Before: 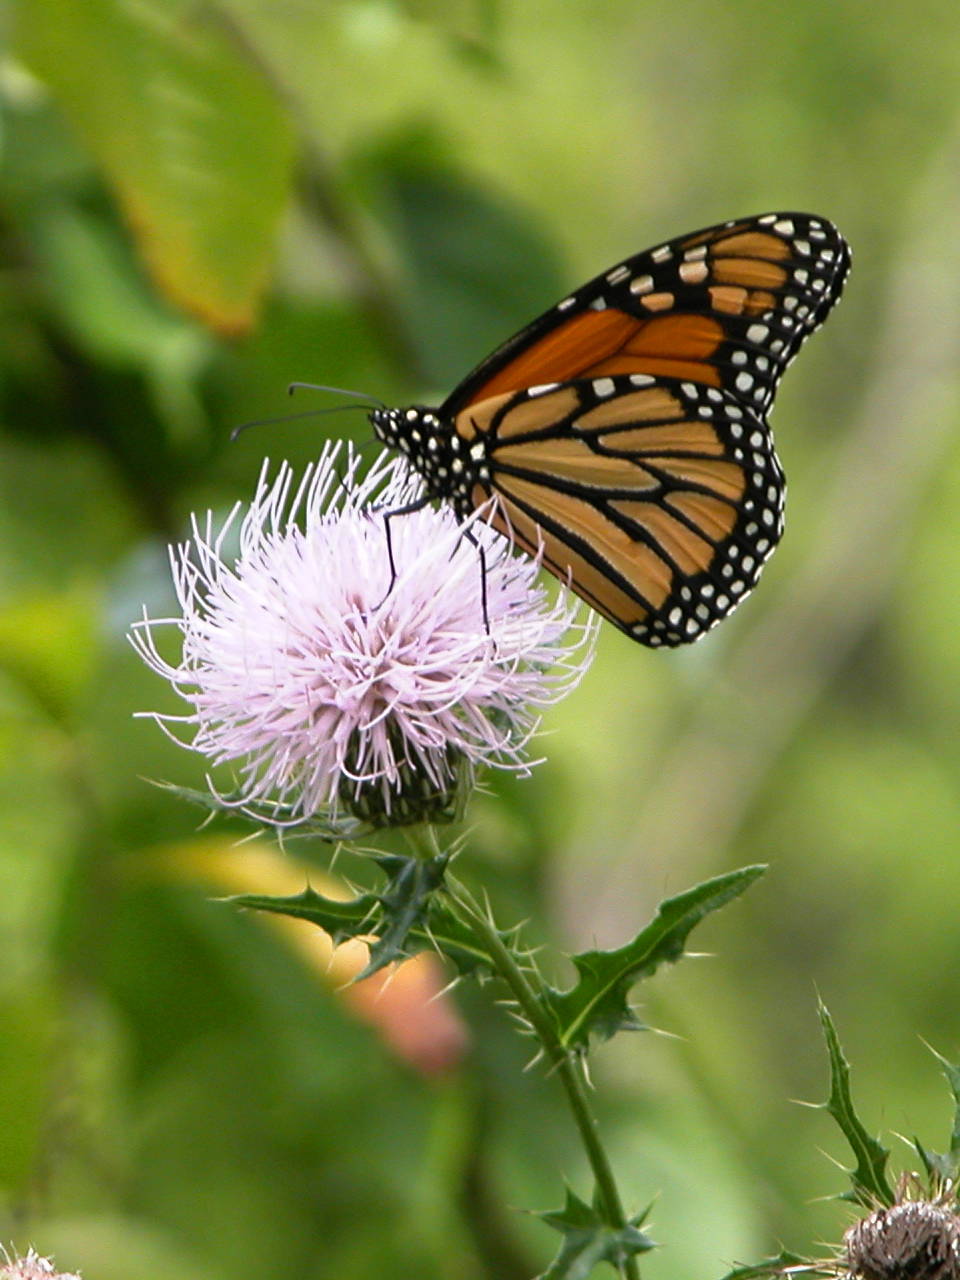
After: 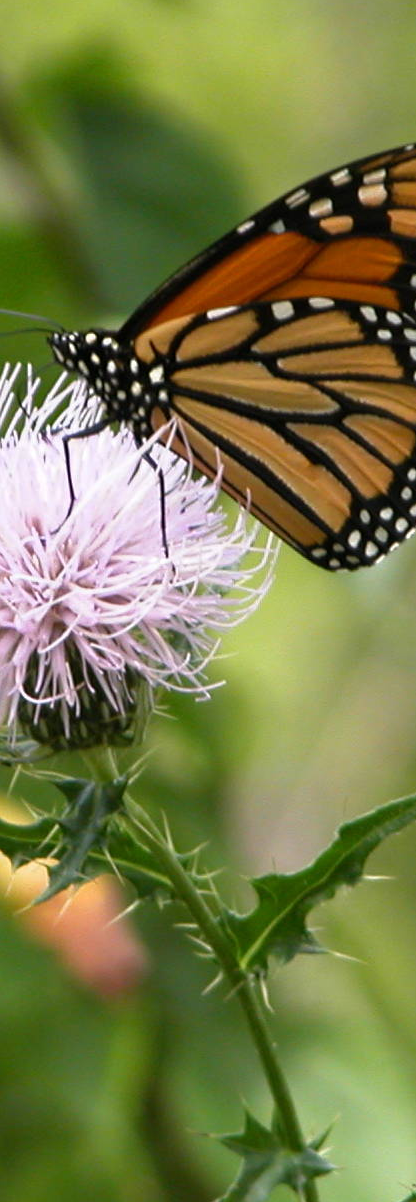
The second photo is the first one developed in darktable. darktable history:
crop: left 33.452%, top 6.025%, right 23.155%
